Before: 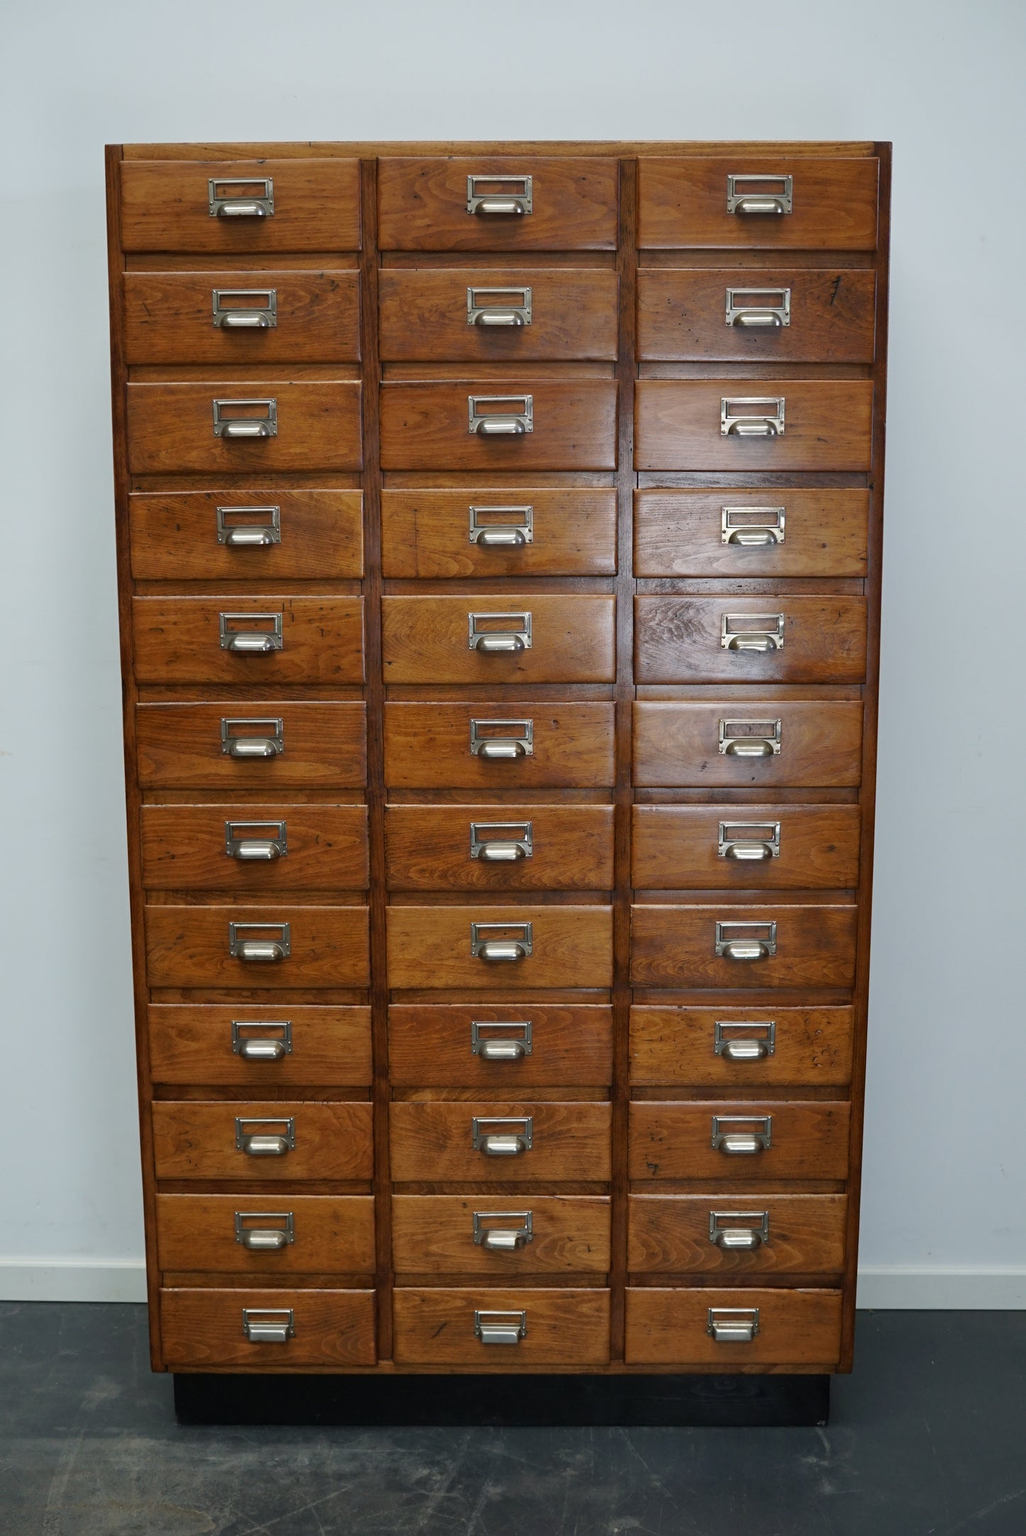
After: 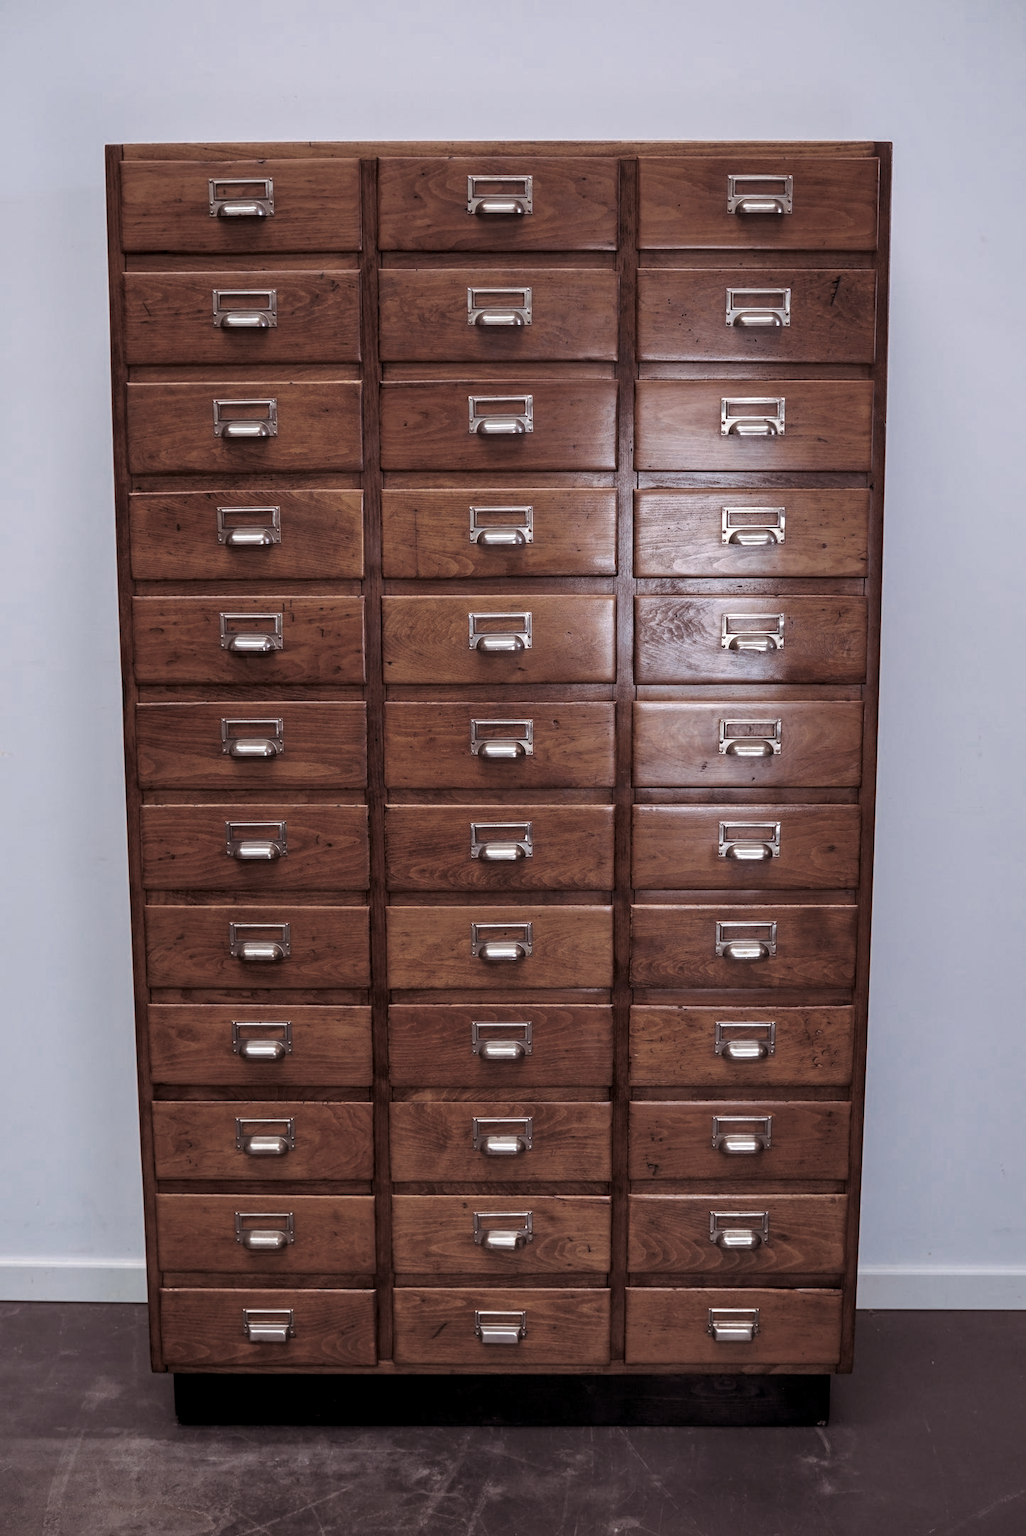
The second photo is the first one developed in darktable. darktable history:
split-toning: shadows › saturation 0.24, highlights › hue 54°, highlights › saturation 0.24
local contrast: detail 130%
white balance: red 1.05, blue 1.072
color zones: curves: ch0 [(0, 0.5) (0.125, 0.4) (0.25, 0.5) (0.375, 0.4) (0.5, 0.4) (0.625, 0.35) (0.75, 0.35) (0.875, 0.5)]; ch1 [(0, 0.35) (0.125, 0.45) (0.25, 0.35) (0.375, 0.35) (0.5, 0.35) (0.625, 0.35) (0.75, 0.45) (0.875, 0.35)]; ch2 [(0, 0.6) (0.125, 0.5) (0.25, 0.5) (0.375, 0.6) (0.5, 0.6) (0.625, 0.5) (0.75, 0.5) (0.875, 0.5)]
